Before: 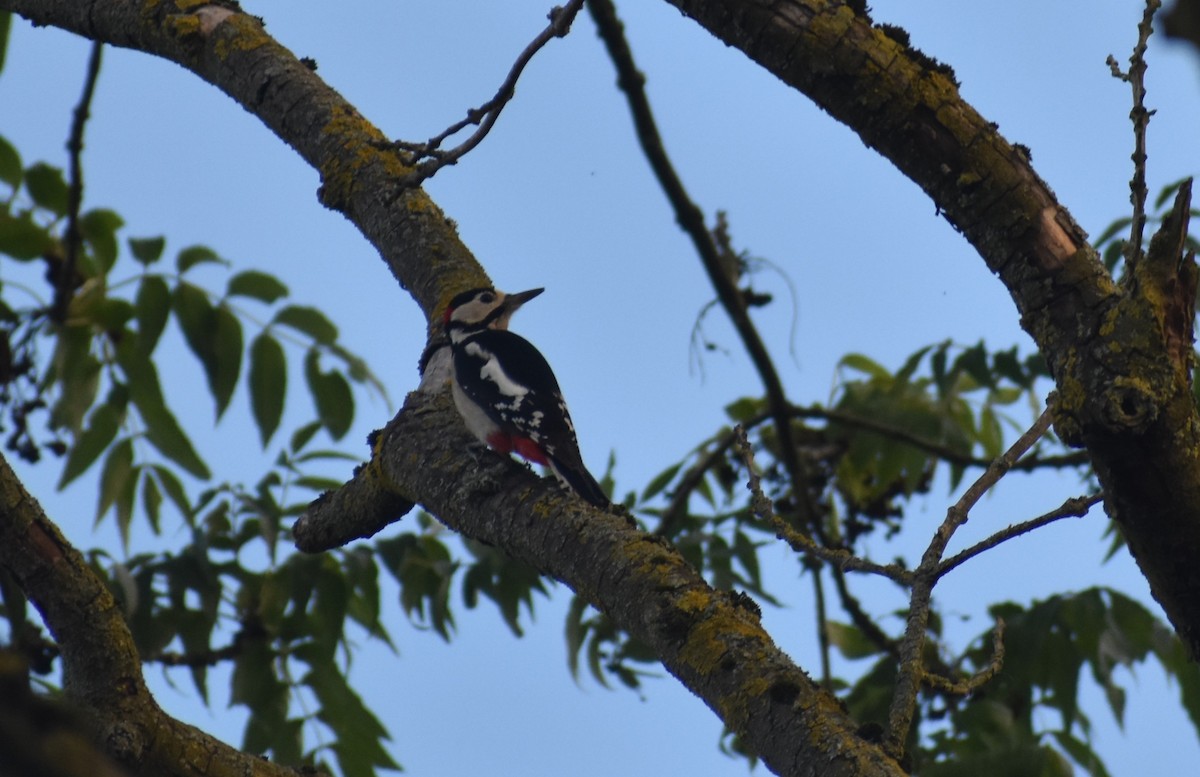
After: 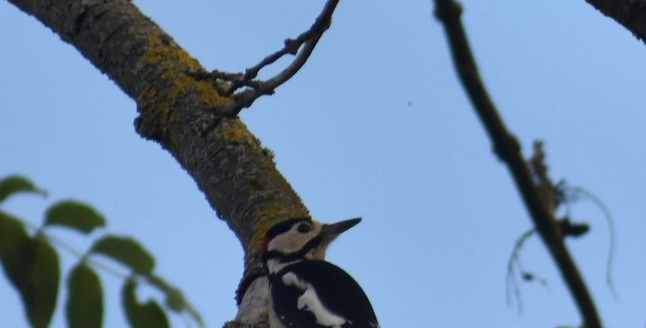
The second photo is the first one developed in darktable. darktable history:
crop: left 15.306%, top 9.065%, right 30.789%, bottom 48.638%
local contrast: mode bilateral grid, contrast 20, coarseness 50, detail 120%, midtone range 0.2
